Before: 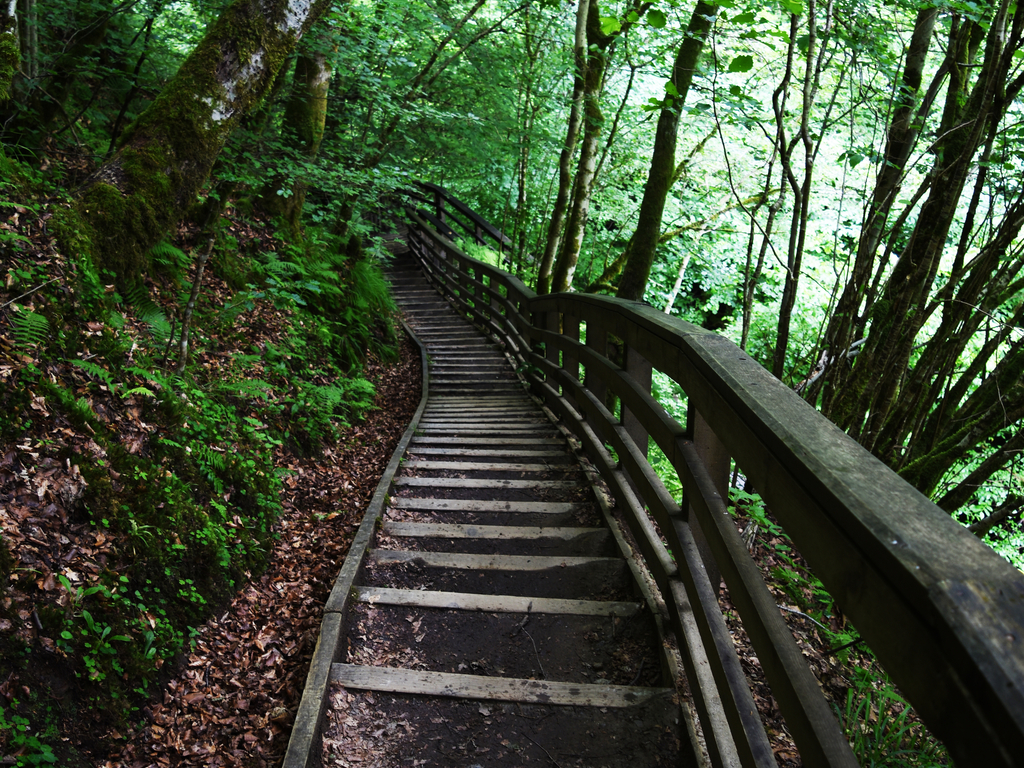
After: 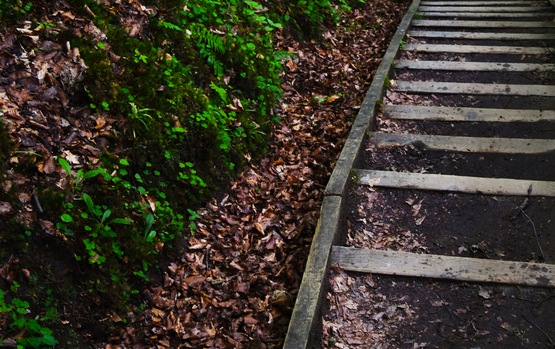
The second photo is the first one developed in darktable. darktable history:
crop and rotate: top 54.382%, right 45.795%, bottom 0.171%
color balance rgb: linear chroma grading › global chroma 15.059%, perceptual saturation grading › global saturation 0.846%, global vibrance 20%
tone equalizer: edges refinement/feathering 500, mask exposure compensation -1.57 EV, preserve details no
